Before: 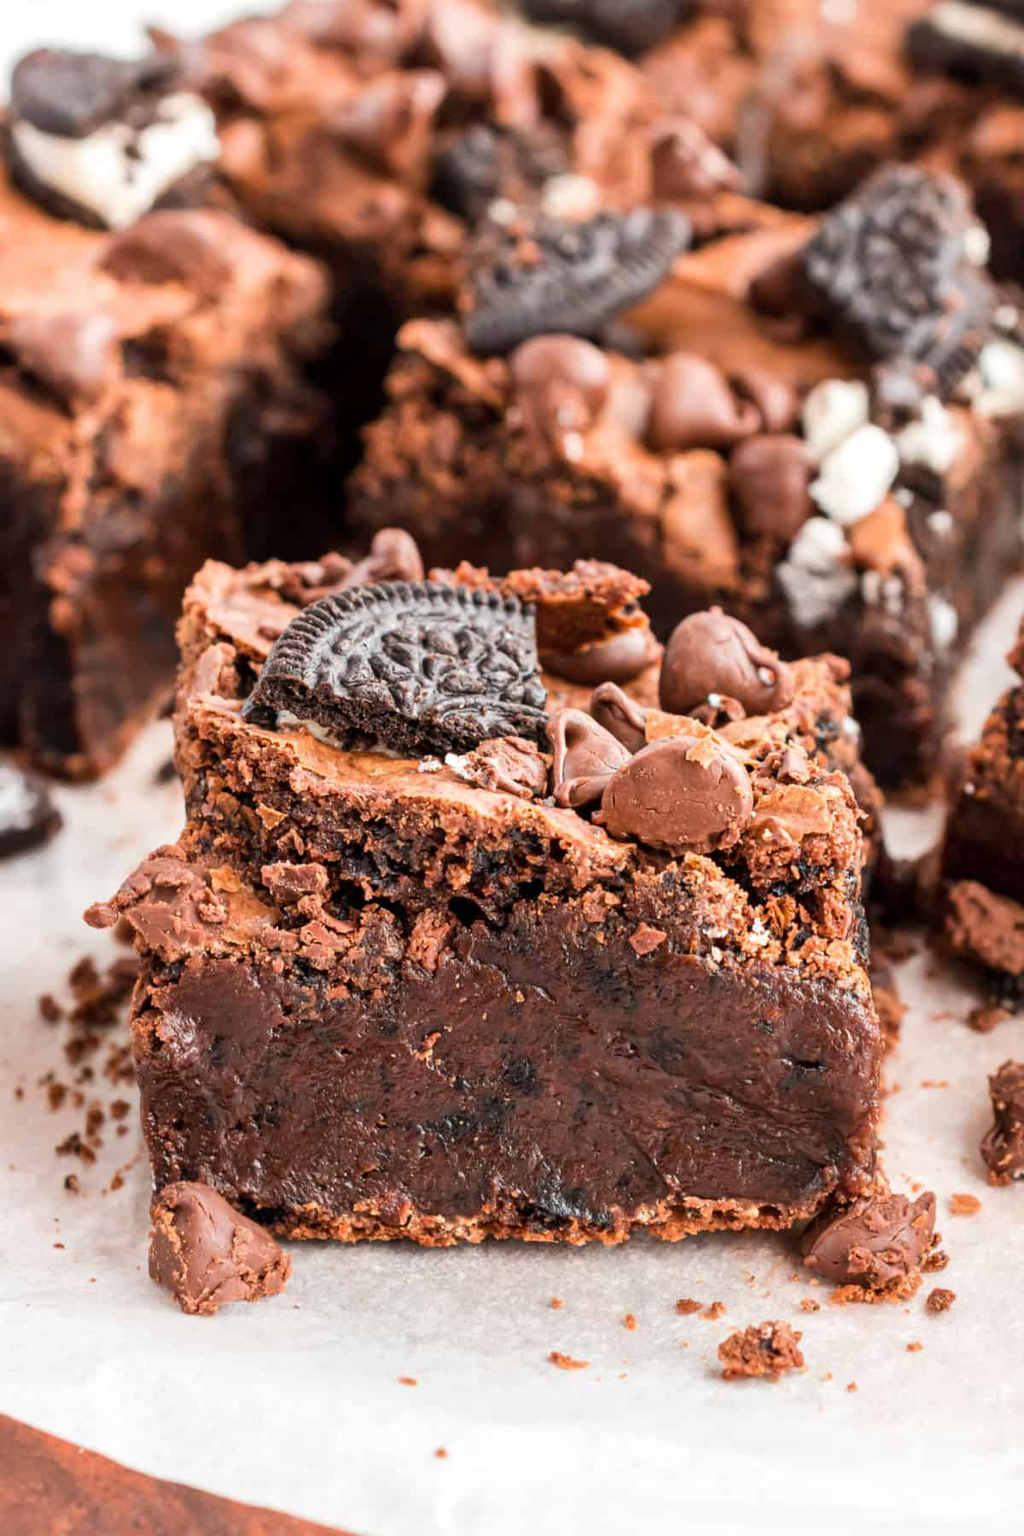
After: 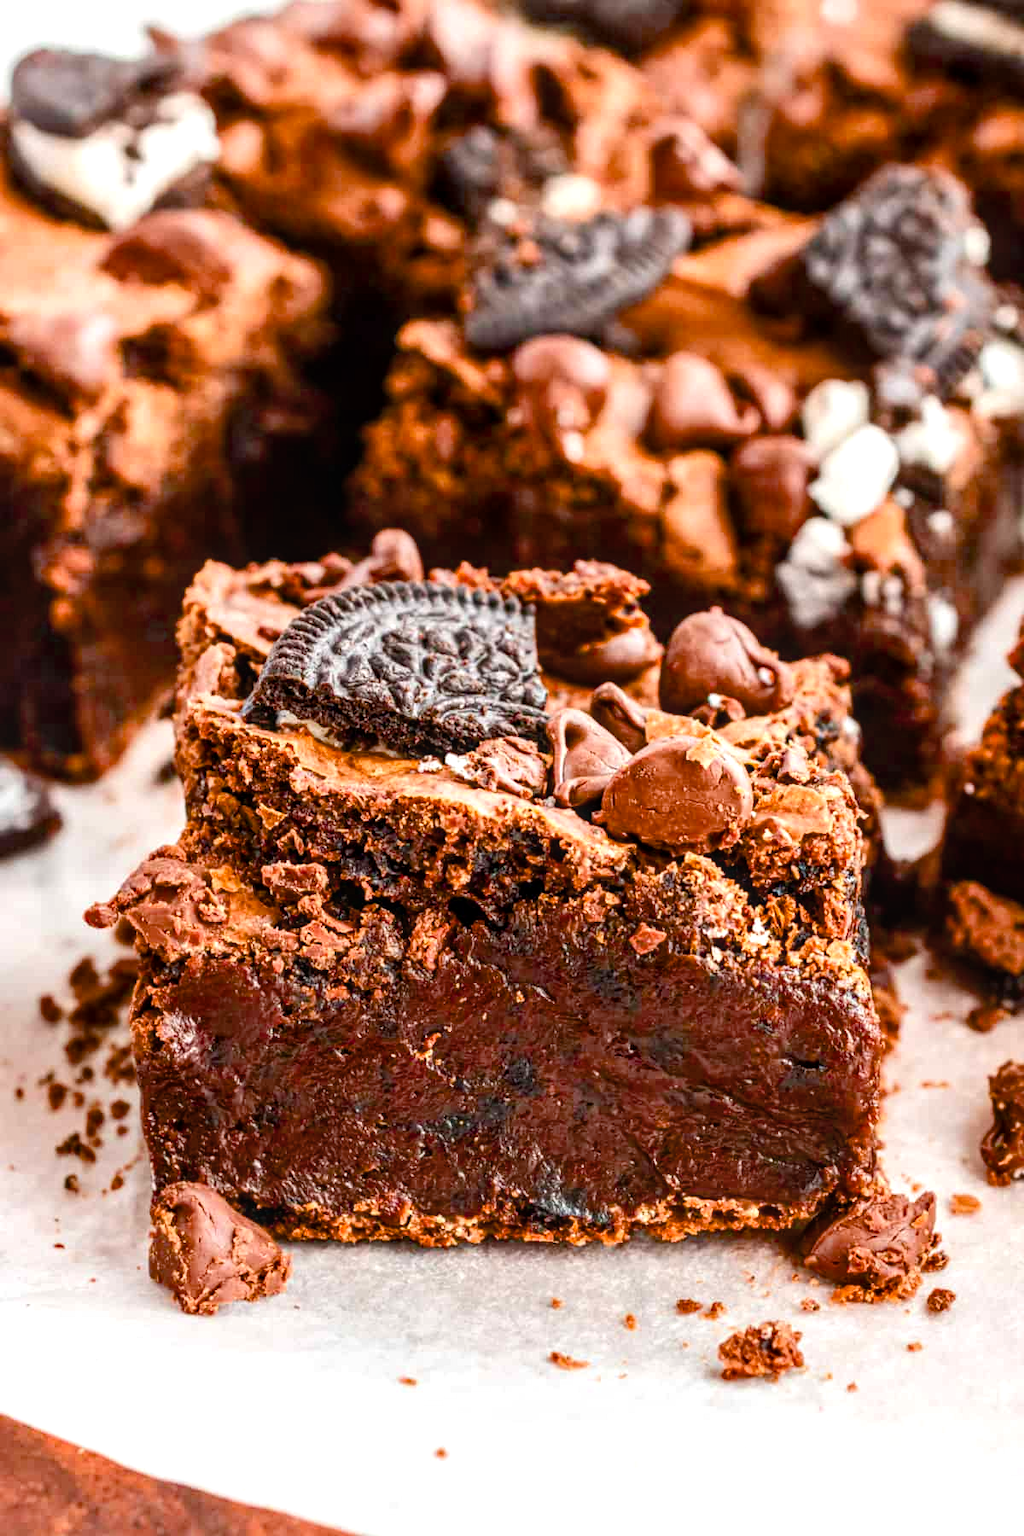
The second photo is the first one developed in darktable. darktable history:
local contrast: on, module defaults
tone equalizer: smoothing diameter 24.99%, edges refinement/feathering 9.38, preserve details guided filter
color balance rgb: linear chroma grading › global chroma 15.071%, perceptual saturation grading › global saturation 20%, perceptual saturation grading › highlights -25.37%, perceptual saturation grading › shadows 25%, perceptual brilliance grading › highlights 9.569%, perceptual brilliance grading › mid-tones 4.794%, global vibrance 7.213%, saturation formula JzAzBz (2021)
